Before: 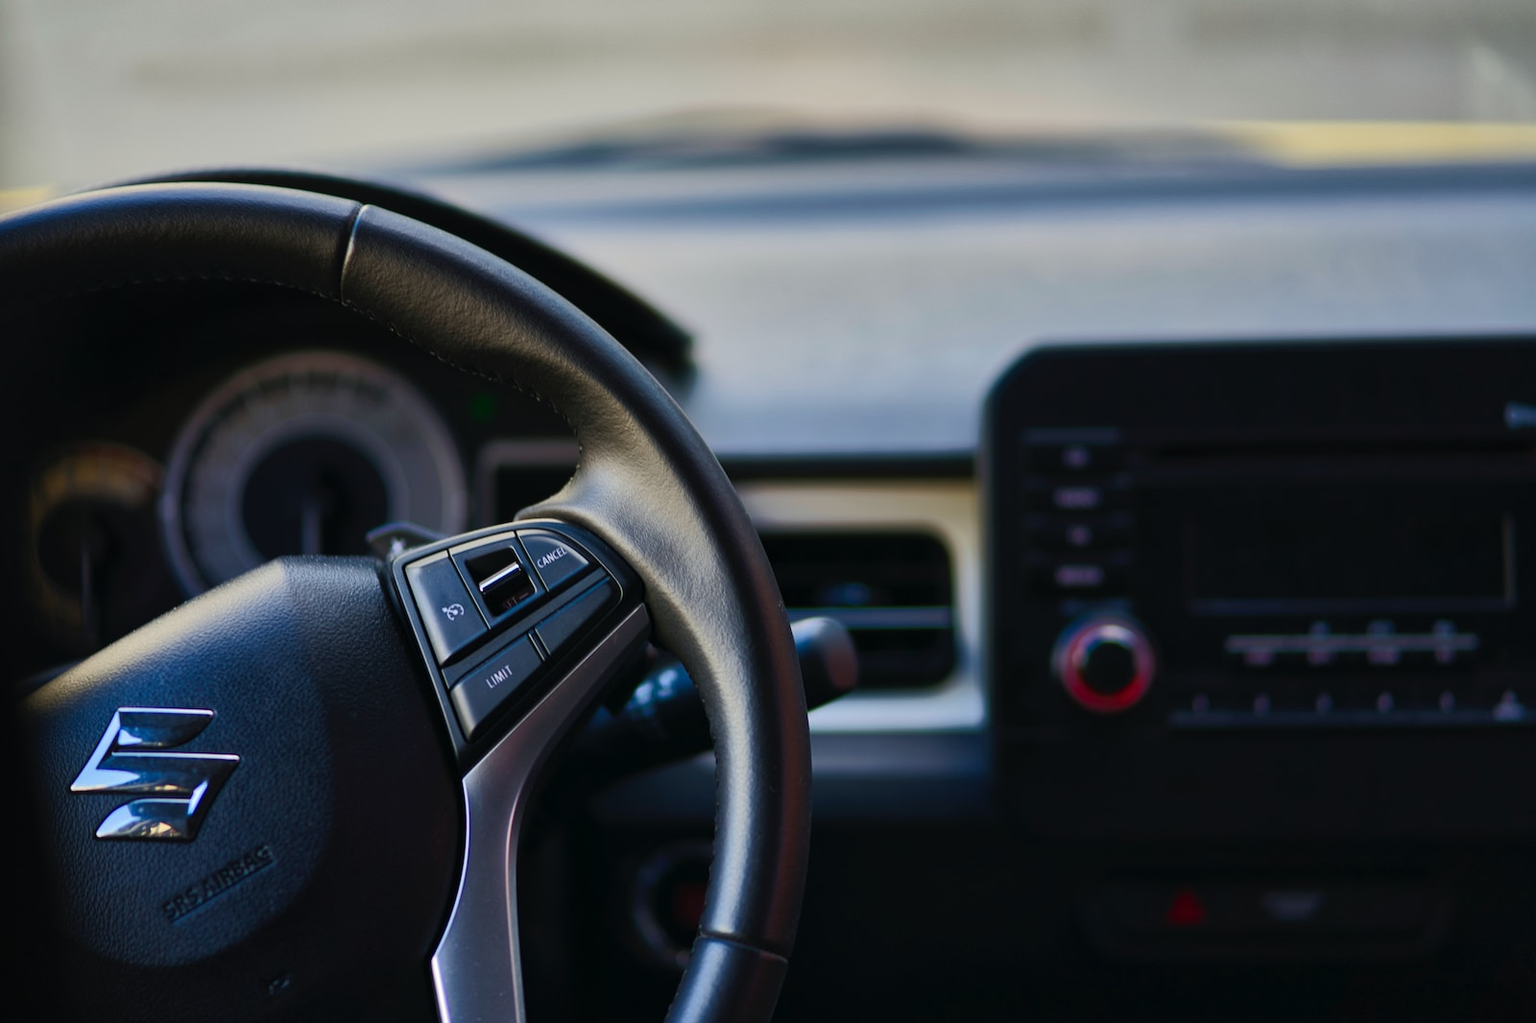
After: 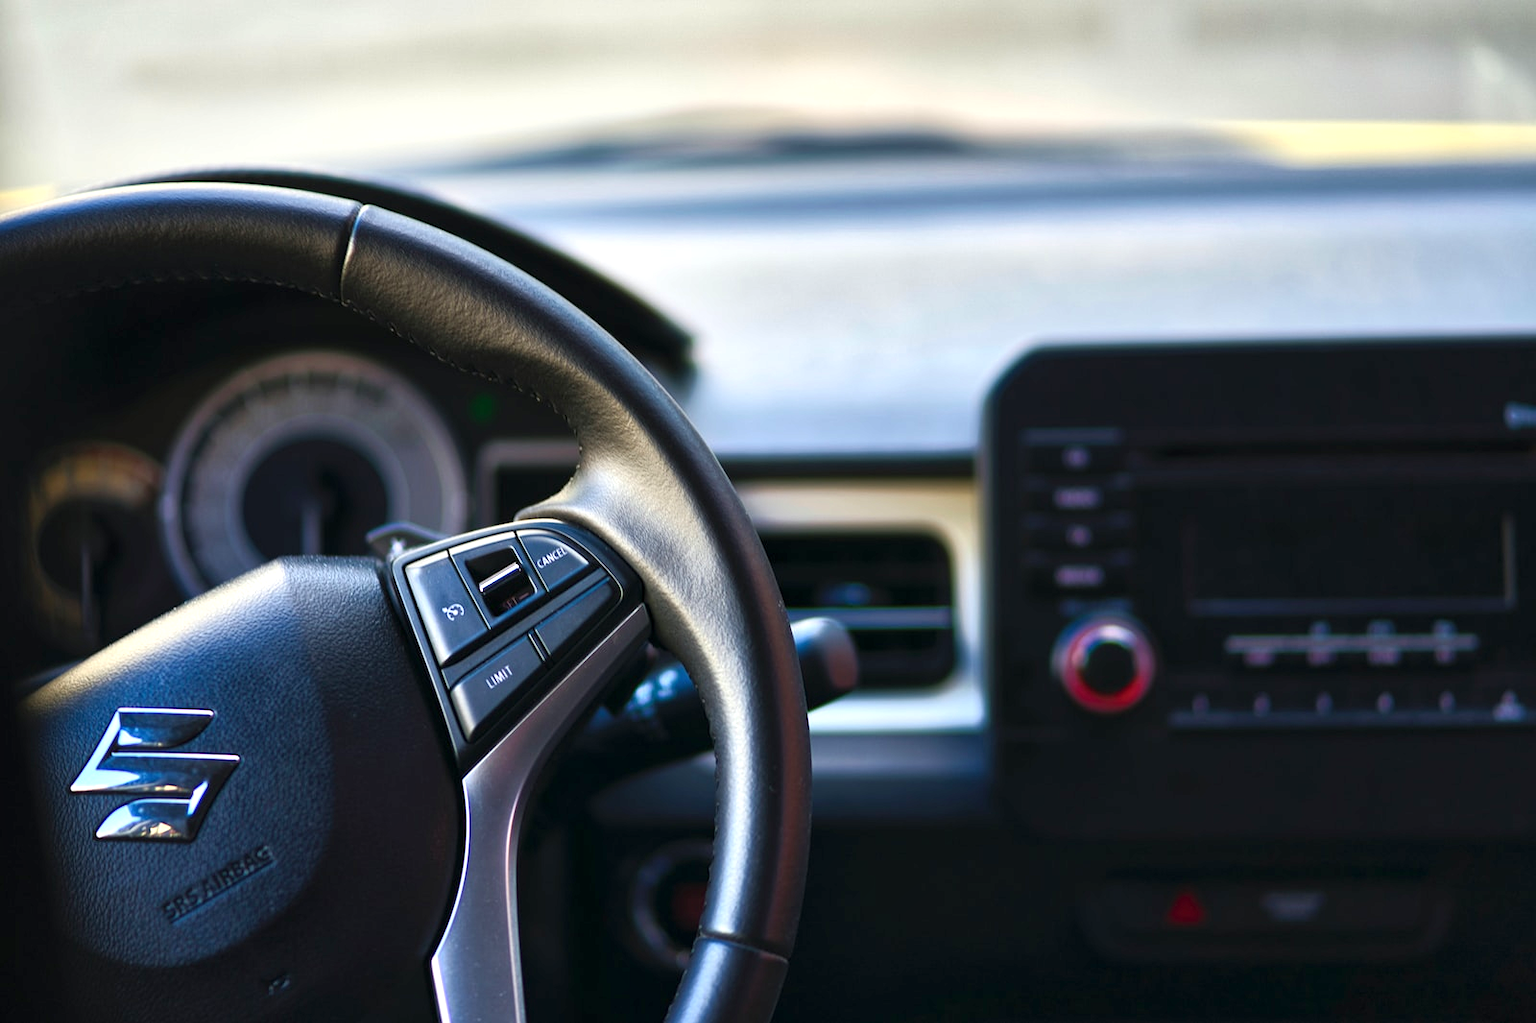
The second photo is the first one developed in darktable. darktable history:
local contrast: highlights 100%, shadows 98%, detail 120%, midtone range 0.2
exposure: black level correction 0, exposure 0.935 EV, compensate highlight preservation false
